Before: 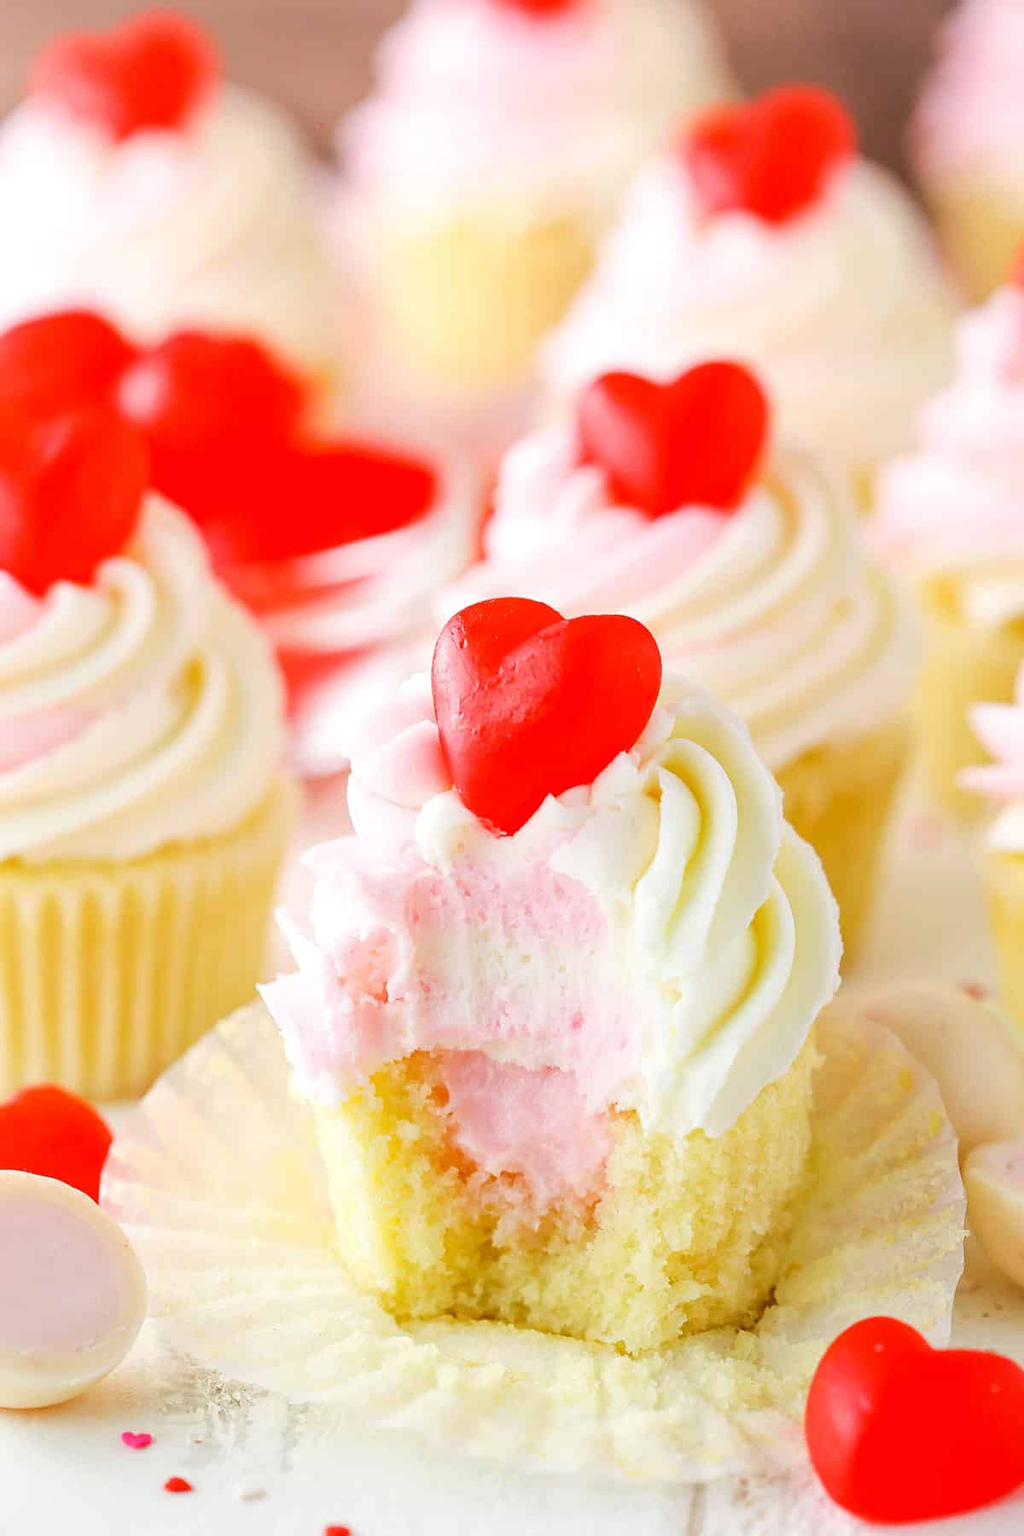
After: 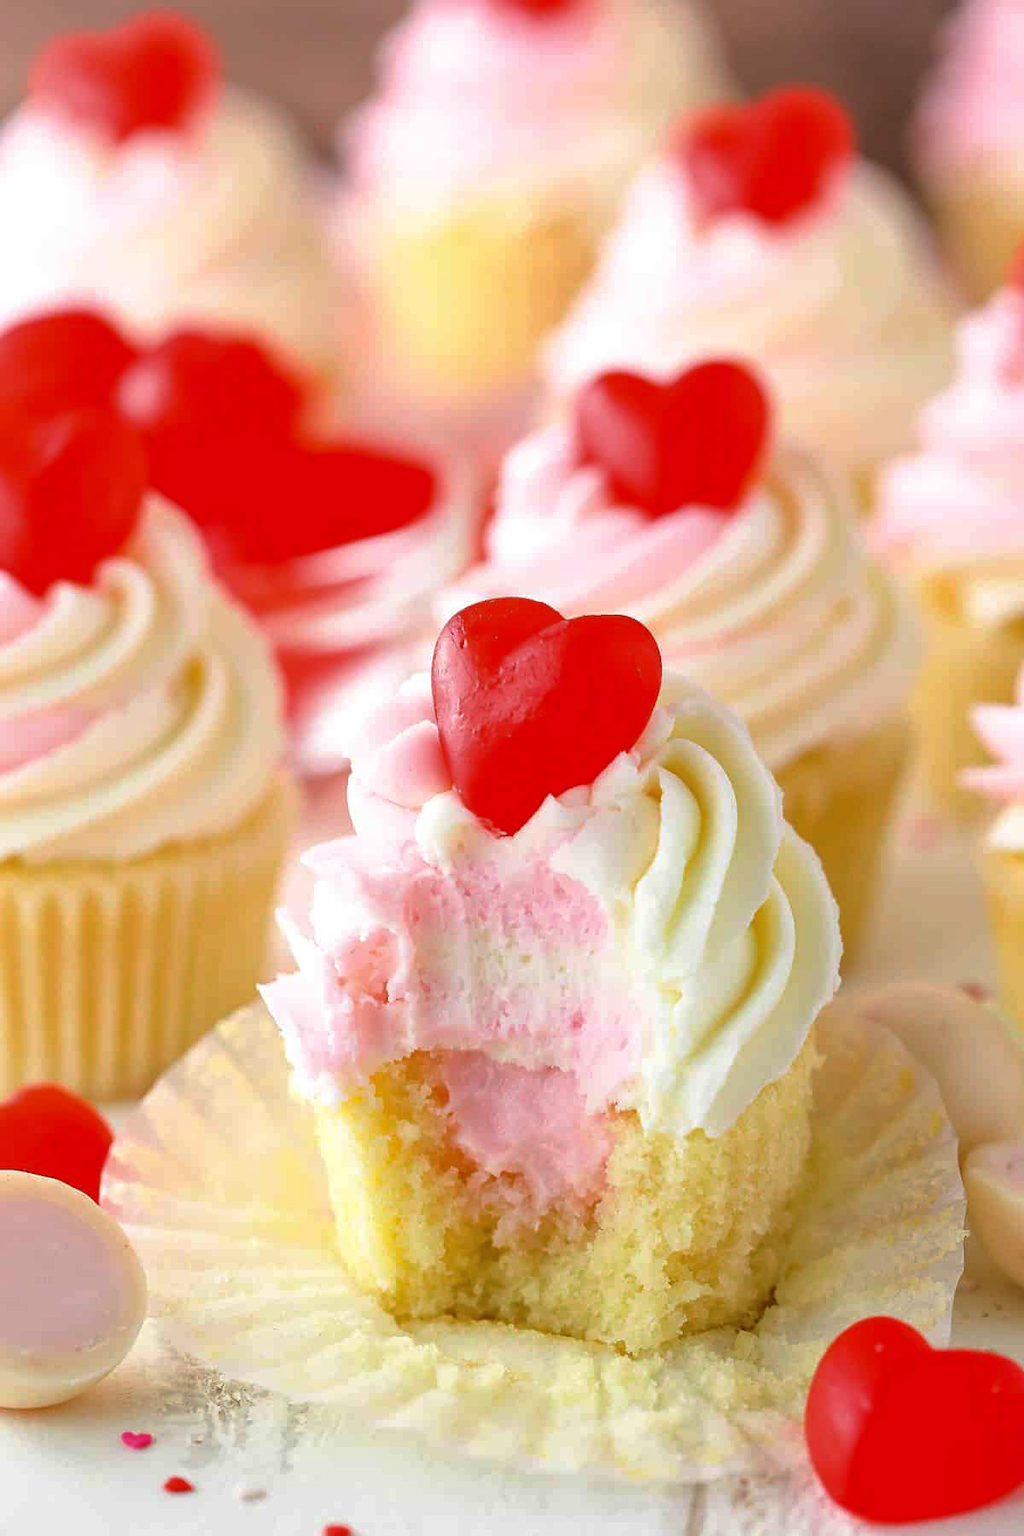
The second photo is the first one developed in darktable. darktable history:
base curve: curves: ch0 [(0, 0) (0.595, 0.418) (1, 1)], preserve colors none
